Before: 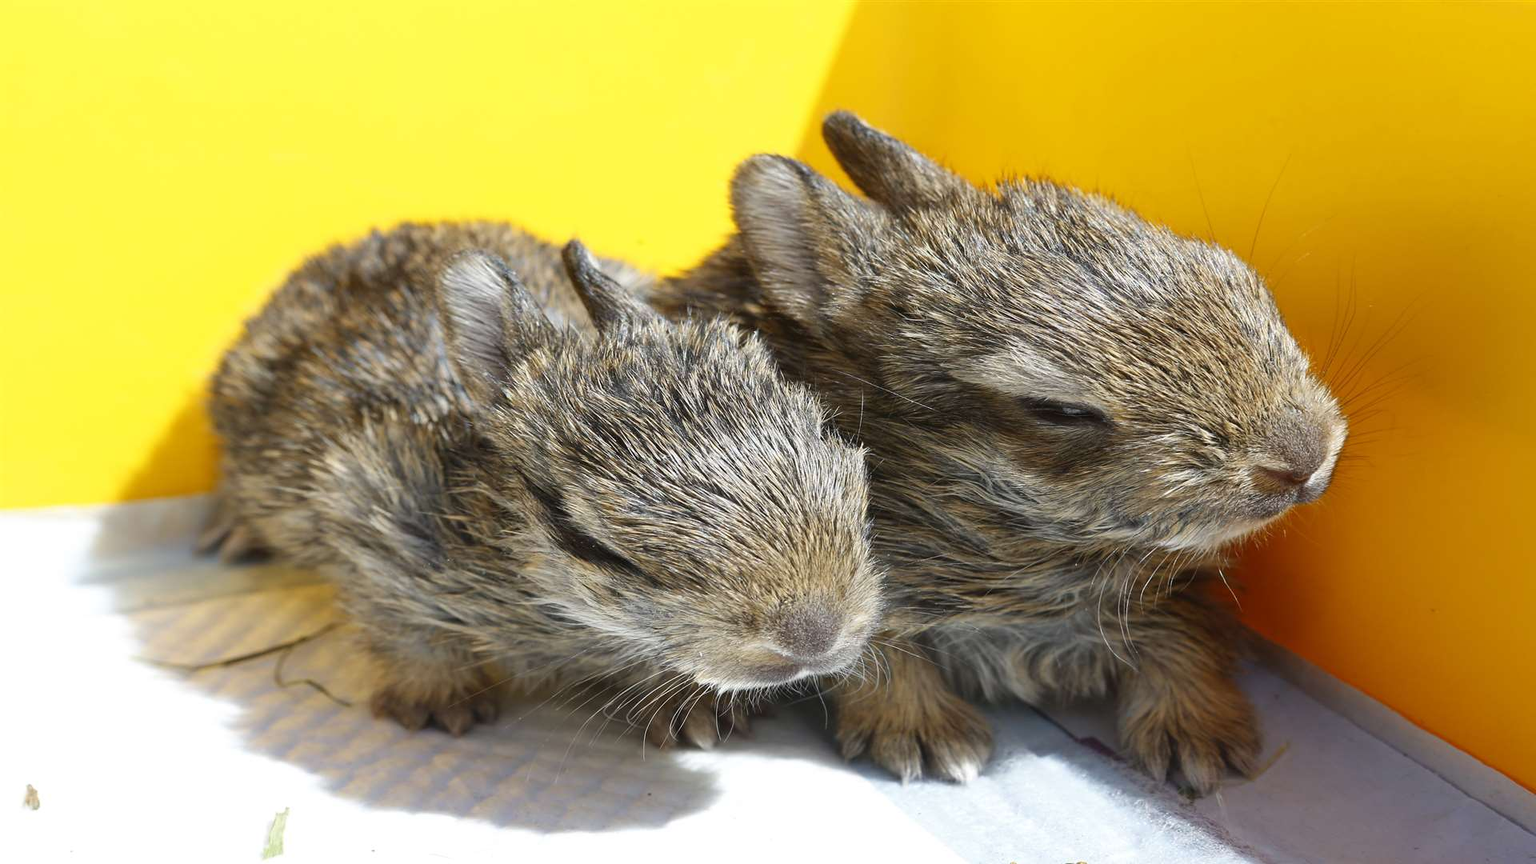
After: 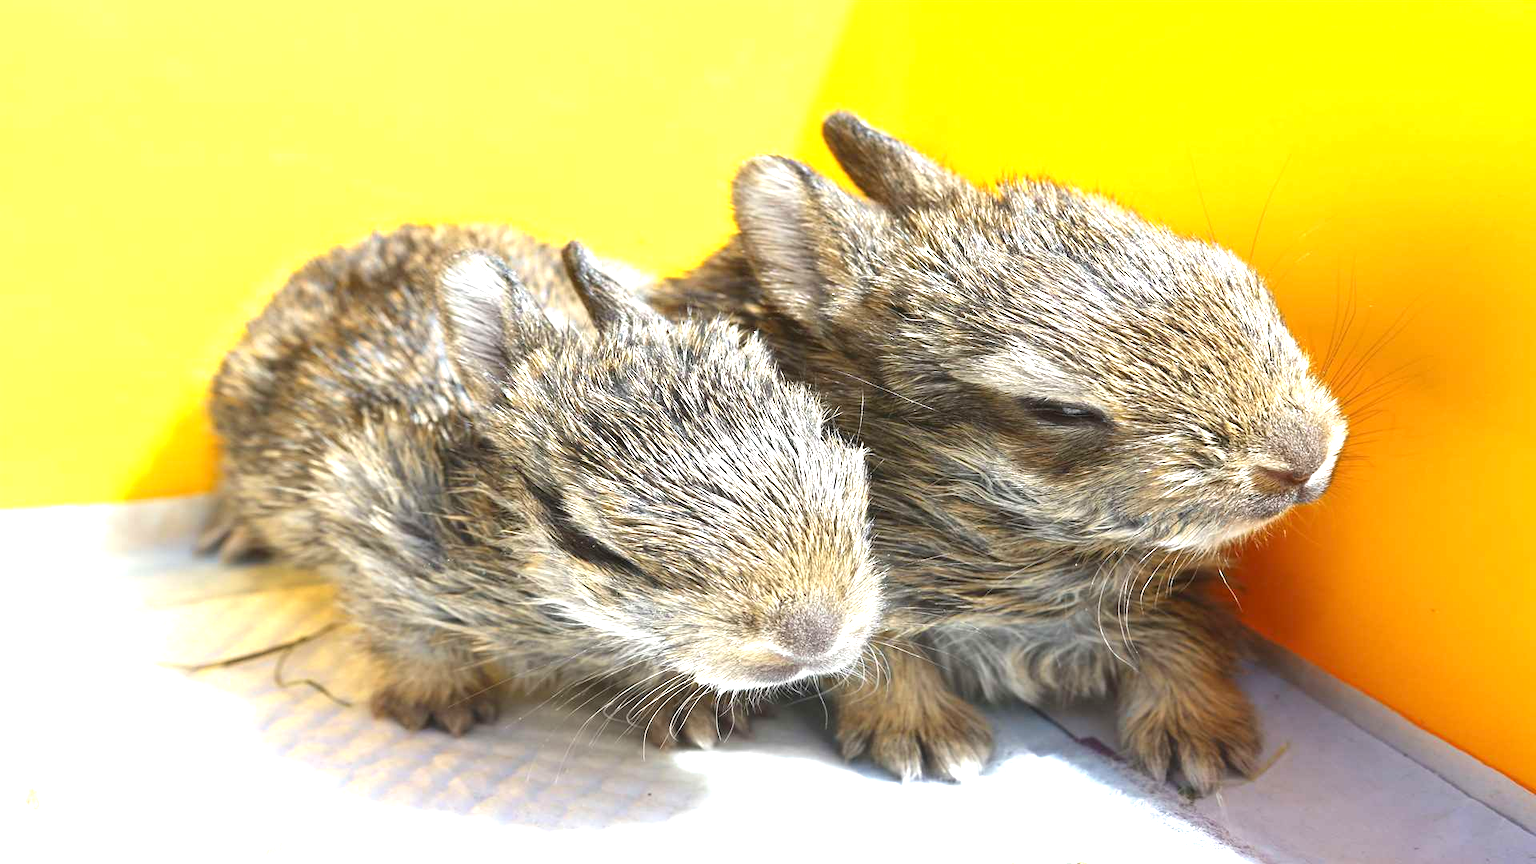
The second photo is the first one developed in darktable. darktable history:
exposure: exposure 1.21 EV, compensate exposure bias true, compensate highlight preservation false
